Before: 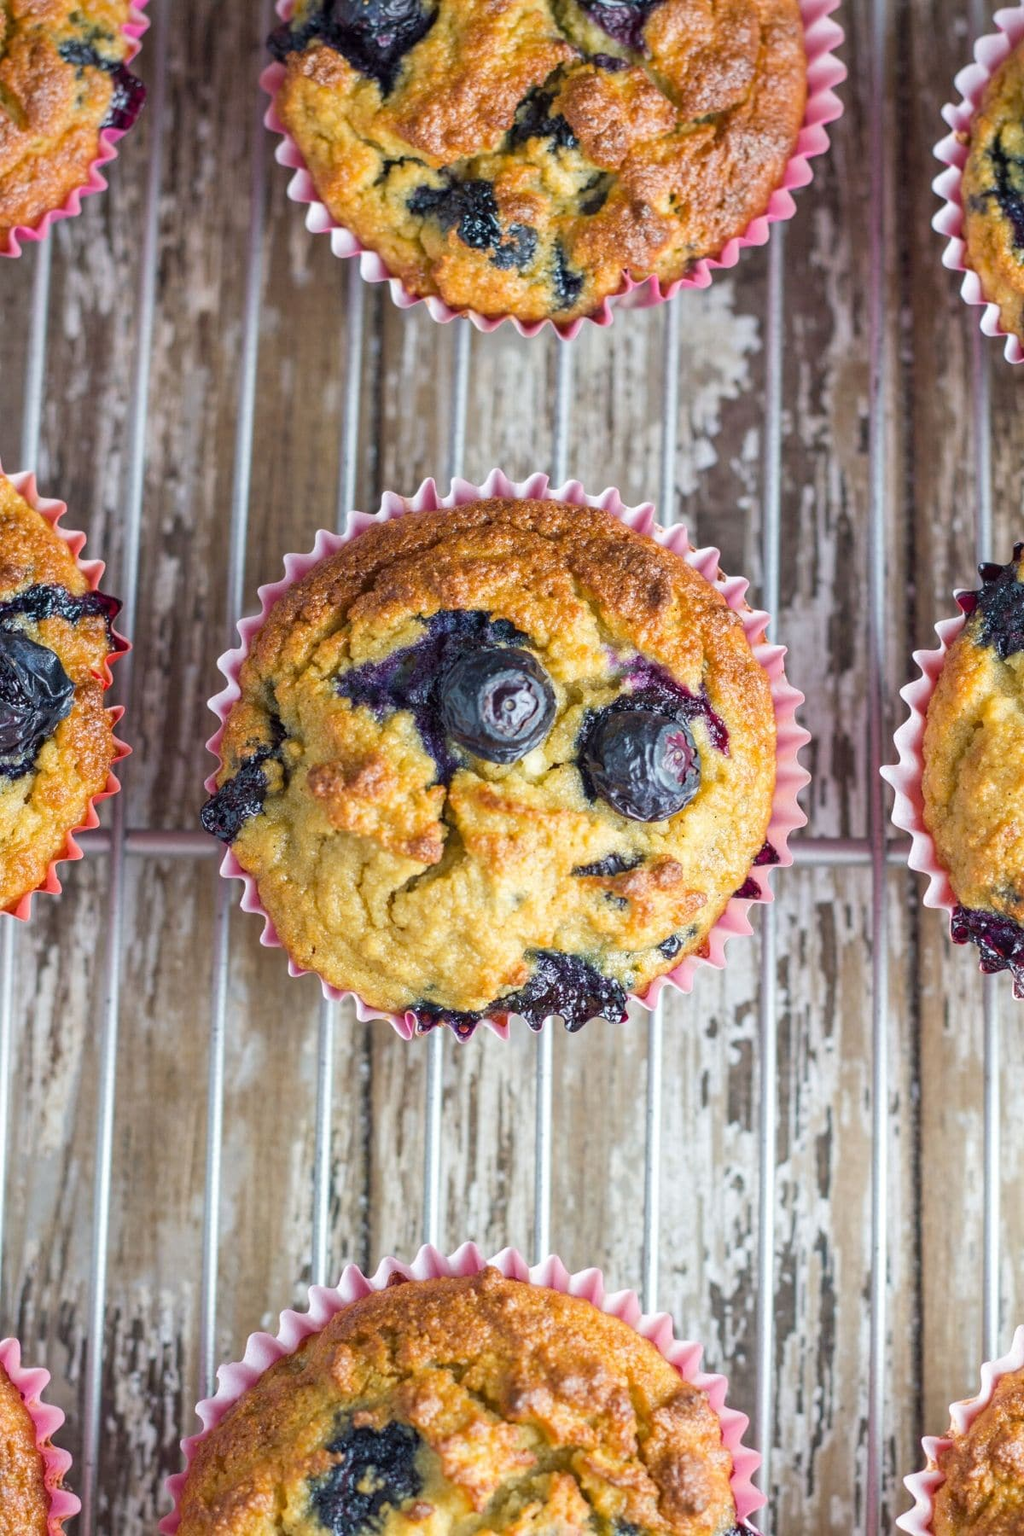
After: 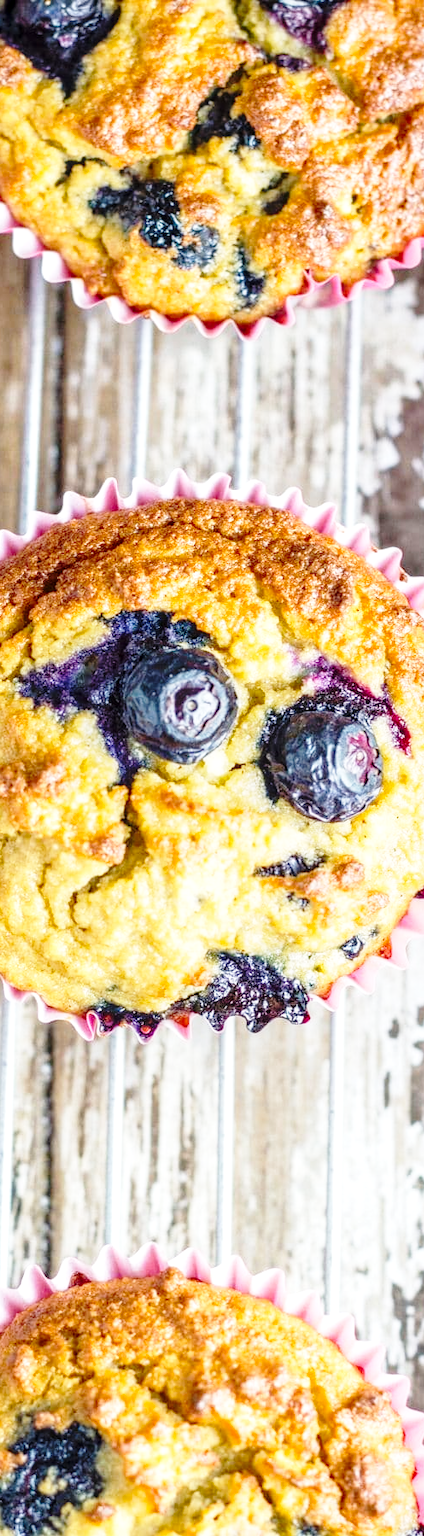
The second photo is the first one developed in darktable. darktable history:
base curve: curves: ch0 [(0, 0) (0.028, 0.03) (0.105, 0.232) (0.387, 0.748) (0.754, 0.968) (1, 1)], preserve colors none
crop: left 31.134%, right 27.382%
local contrast: on, module defaults
